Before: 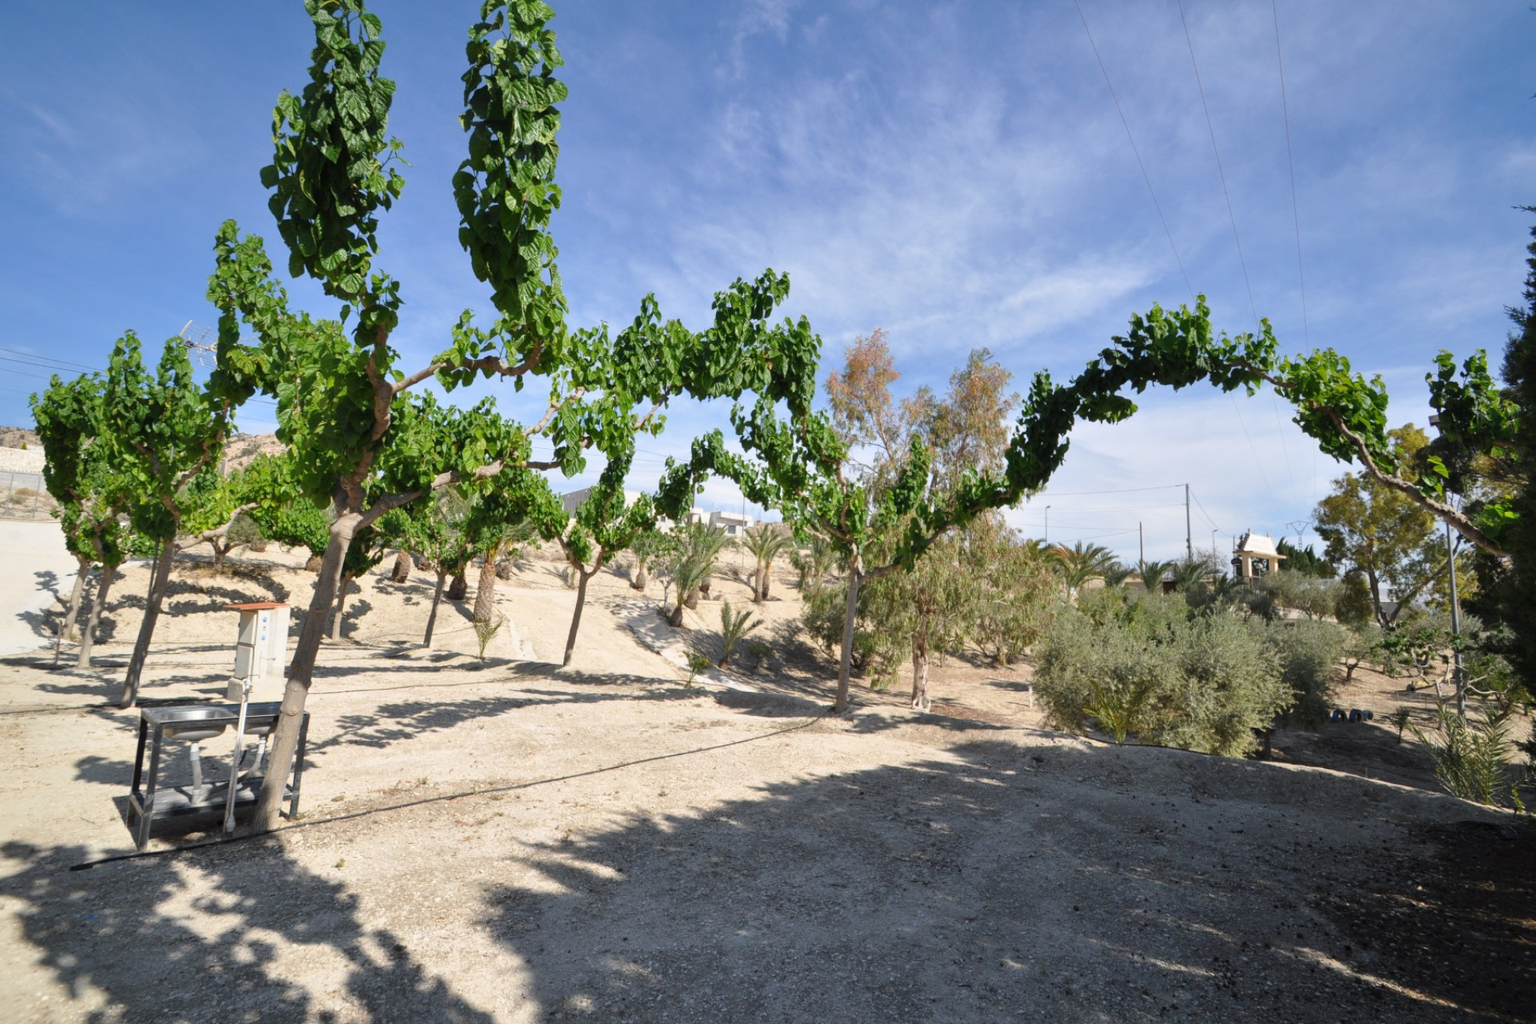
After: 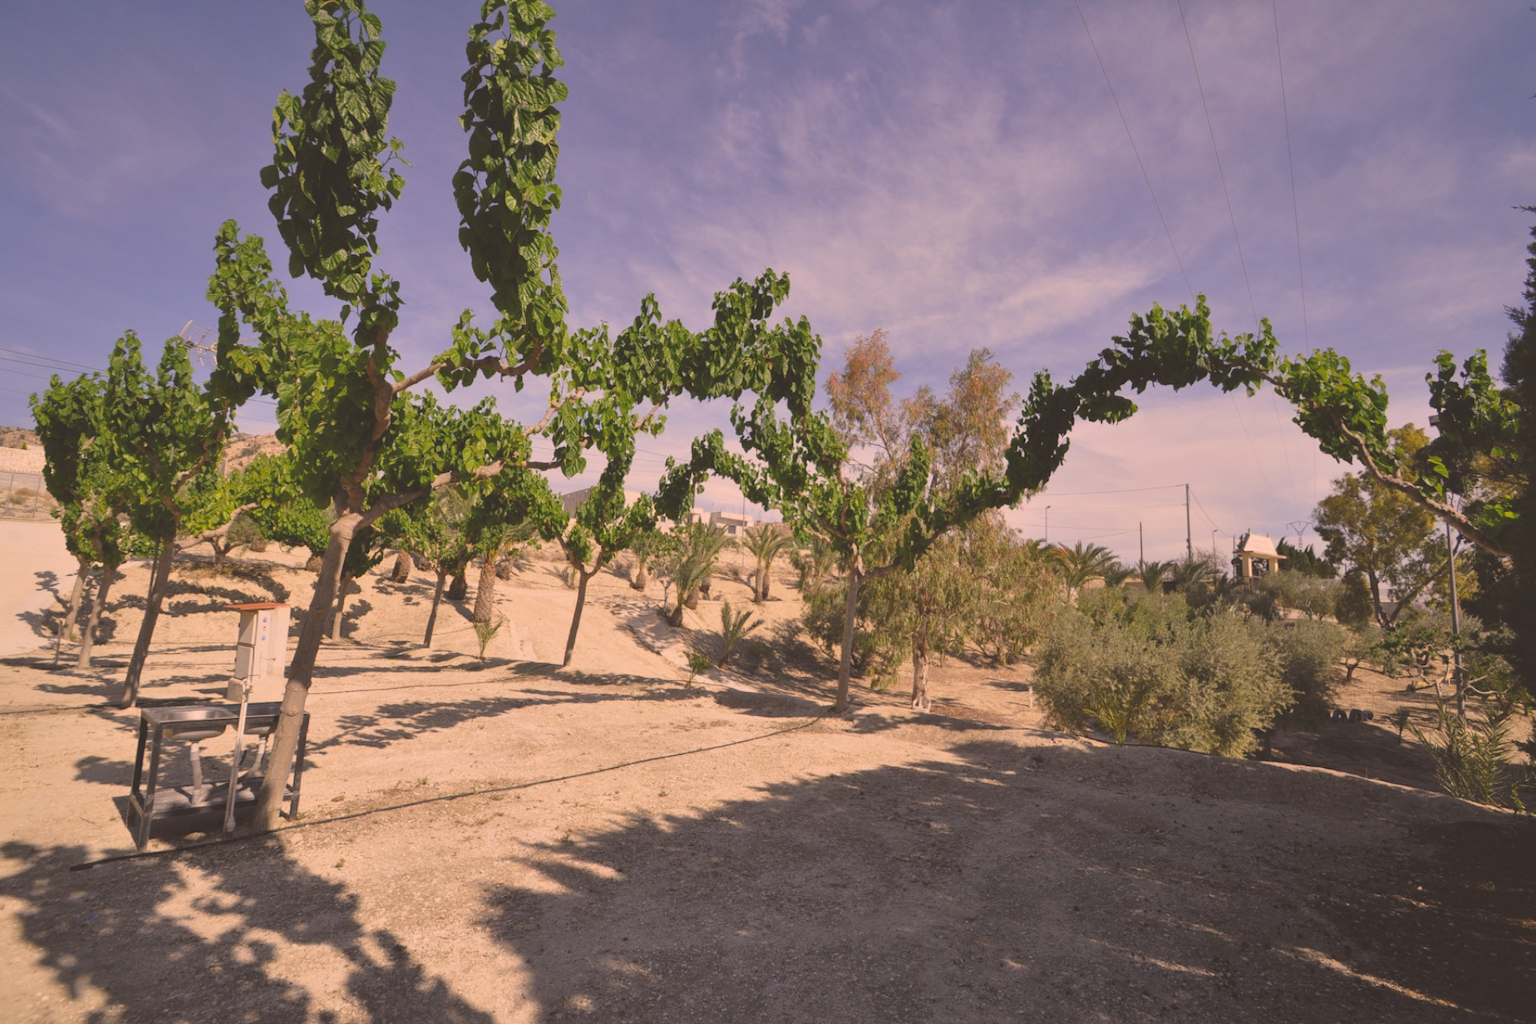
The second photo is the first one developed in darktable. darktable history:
exposure: black level correction -0.036, exposure -0.497 EV, compensate highlight preservation false
color correction: highlights a* 17.88, highlights b* 18.79
